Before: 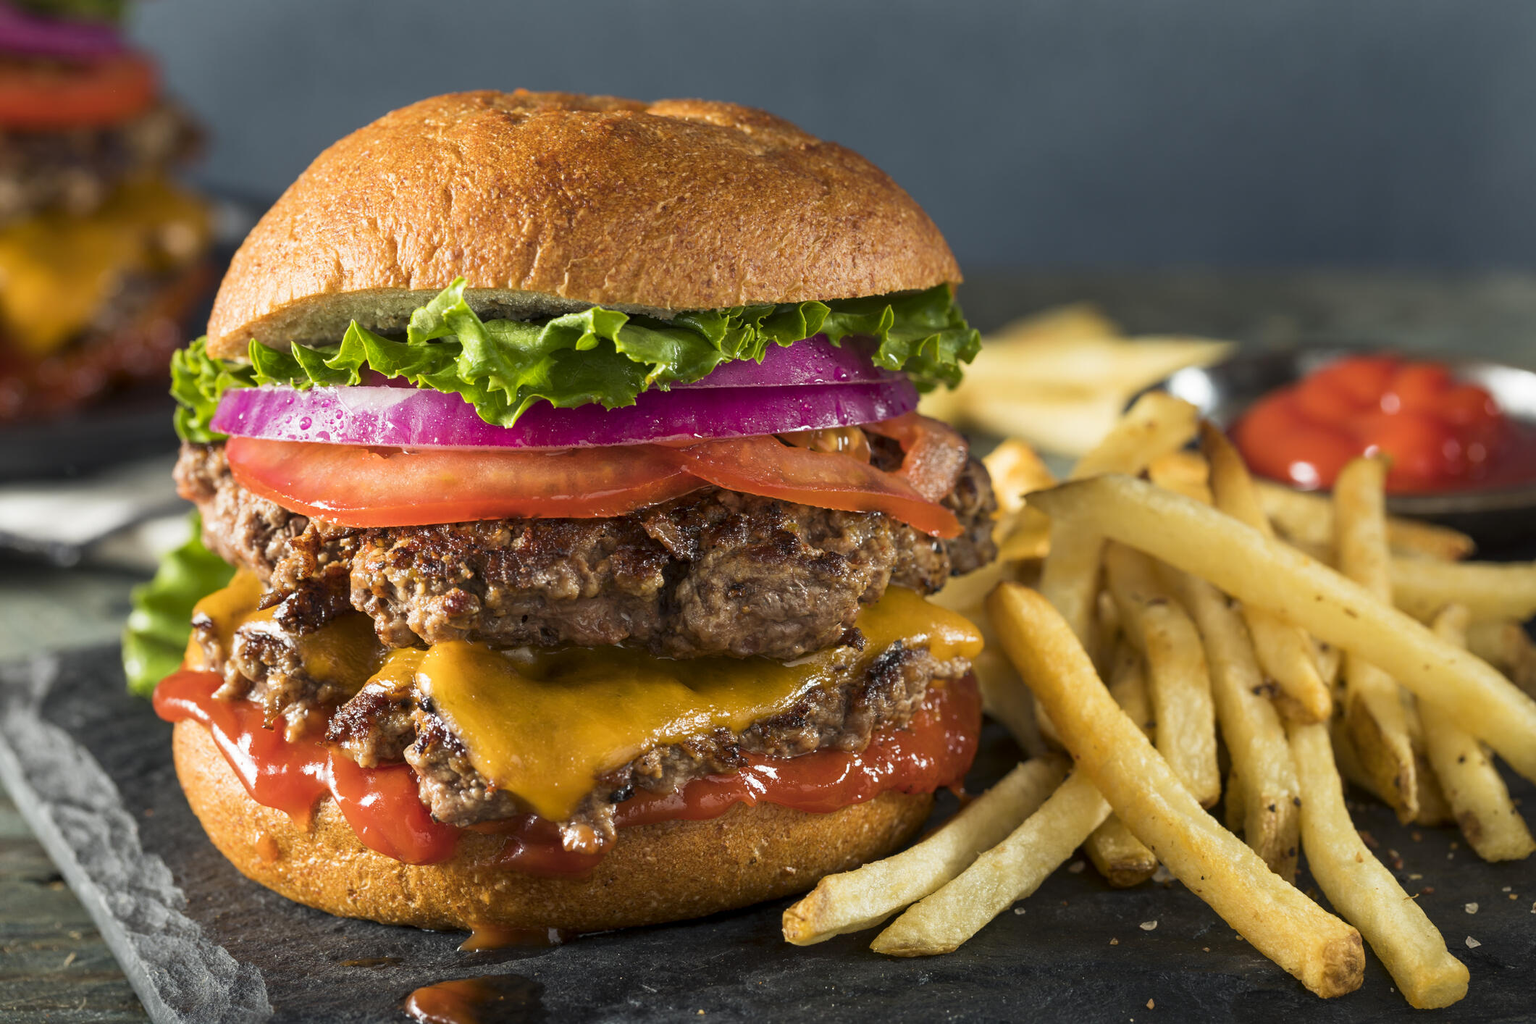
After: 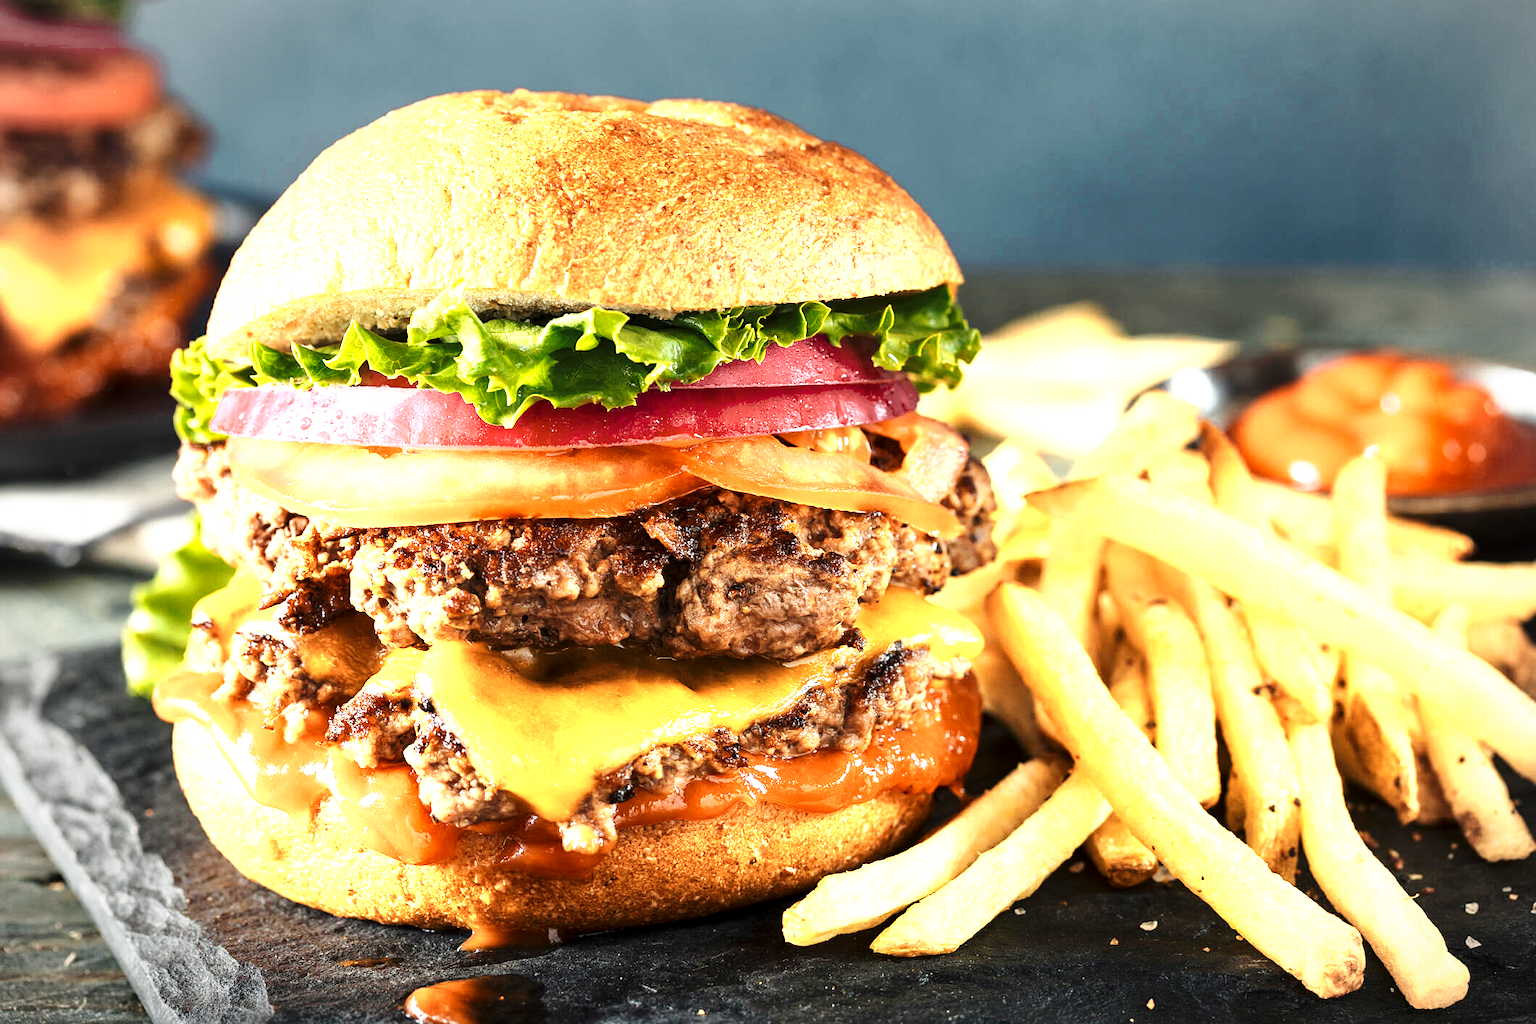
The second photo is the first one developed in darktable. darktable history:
levels: levels [0, 0.476, 0.951]
color zones: curves: ch0 [(0.018, 0.548) (0.197, 0.654) (0.425, 0.447) (0.605, 0.658) (0.732, 0.579)]; ch1 [(0.105, 0.531) (0.224, 0.531) (0.386, 0.39) (0.618, 0.456) (0.732, 0.456) (0.956, 0.421)]; ch2 [(0.039, 0.583) (0.215, 0.465) (0.399, 0.544) (0.465, 0.548) (0.614, 0.447) (0.724, 0.43) (0.882, 0.623) (0.956, 0.632)]
sharpen: radius 1.309, amount 0.288, threshold 0.056
base curve: curves: ch0 [(0, 0) (0.028, 0.03) (0.121, 0.232) (0.46, 0.748) (0.859, 0.968) (1, 1)], preserve colors none
vignetting: fall-off start 89.01%, fall-off radius 43.01%, brightness -0.265, width/height ratio 1.168, unbound false
